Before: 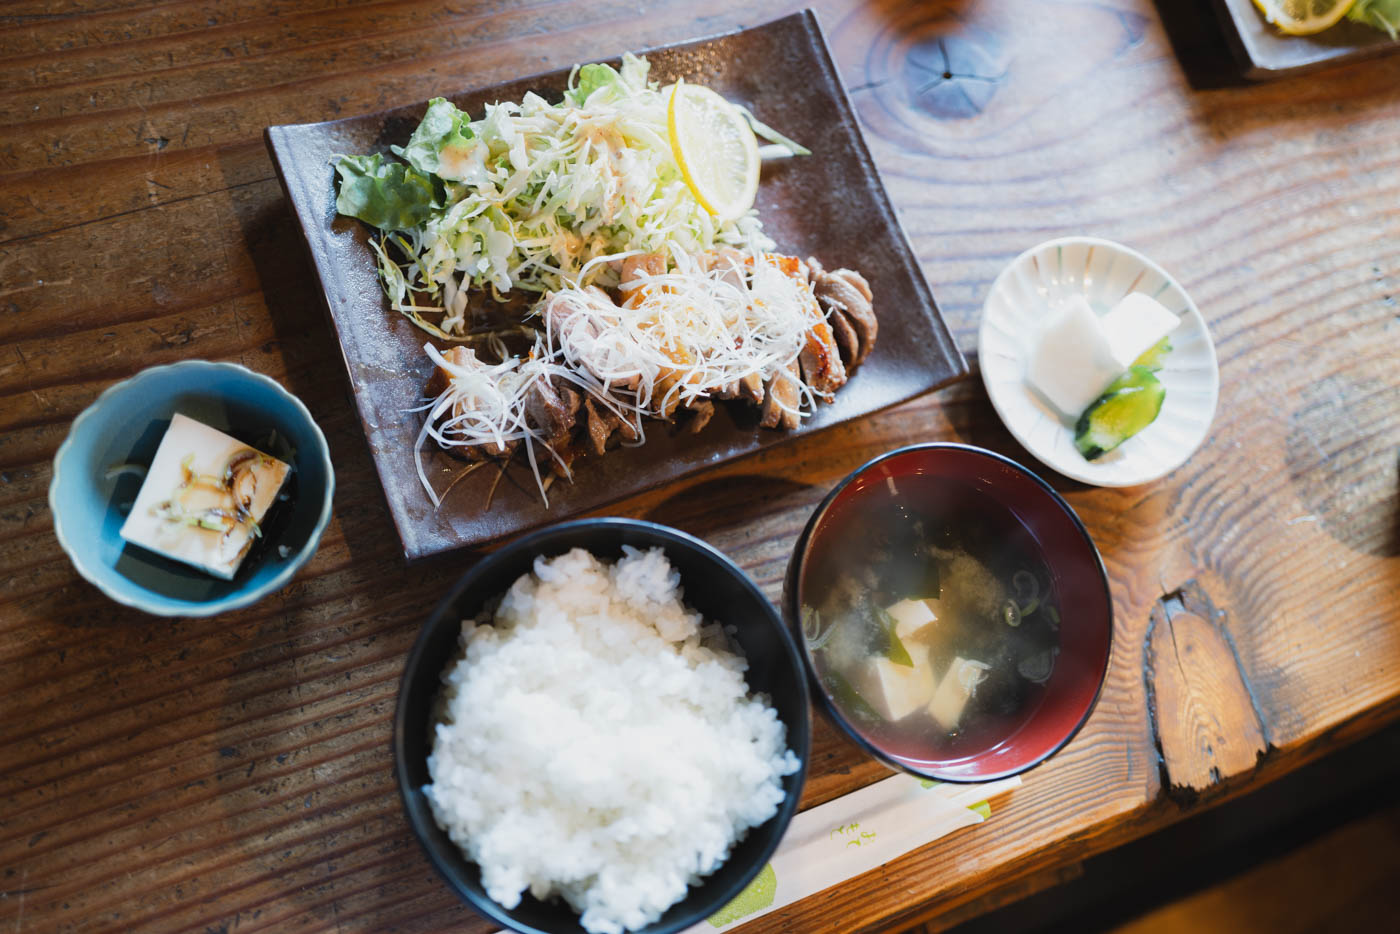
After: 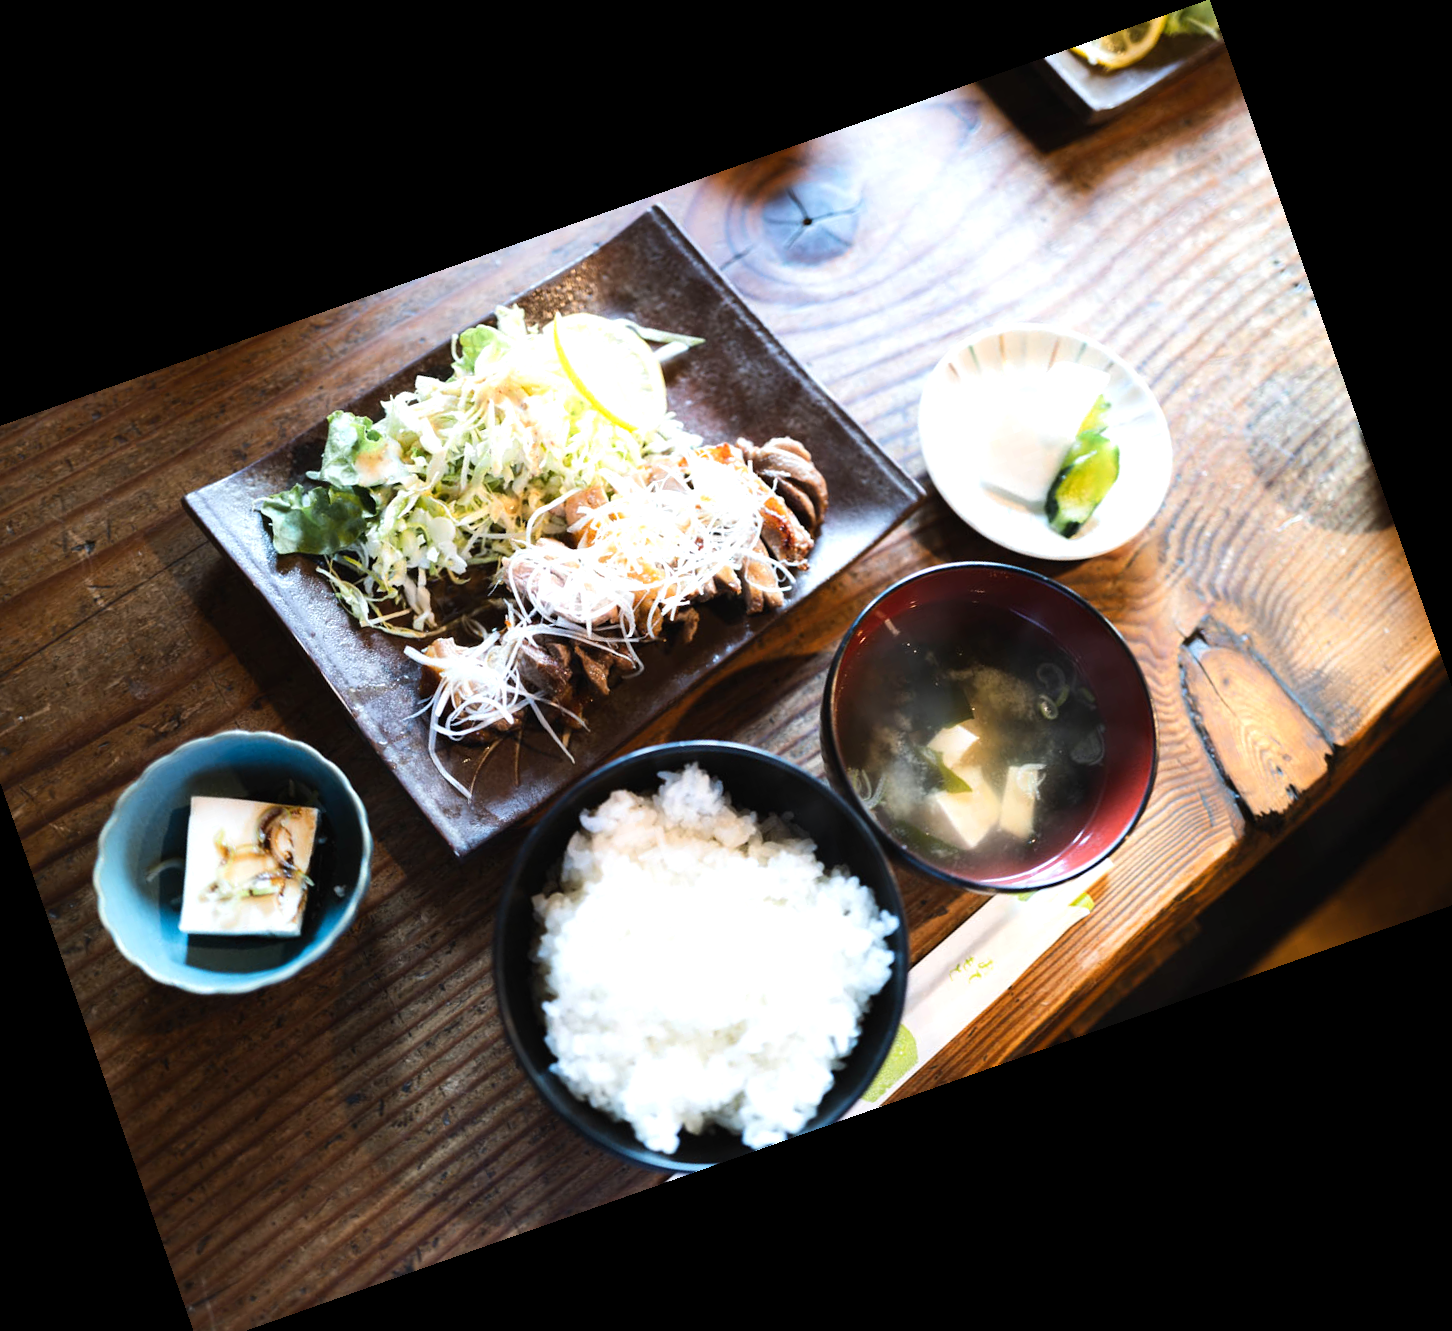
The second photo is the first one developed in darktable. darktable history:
crop and rotate: angle 19.43°, left 6.812%, right 4.125%, bottom 1.087%
tone equalizer: -8 EV -0.75 EV, -7 EV -0.7 EV, -6 EV -0.6 EV, -5 EV -0.4 EV, -3 EV 0.4 EV, -2 EV 0.6 EV, -1 EV 0.7 EV, +0 EV 0.75 EV, edges refinement/feathering 500, mask exposure compensation -1.57 EV, preserve details no
